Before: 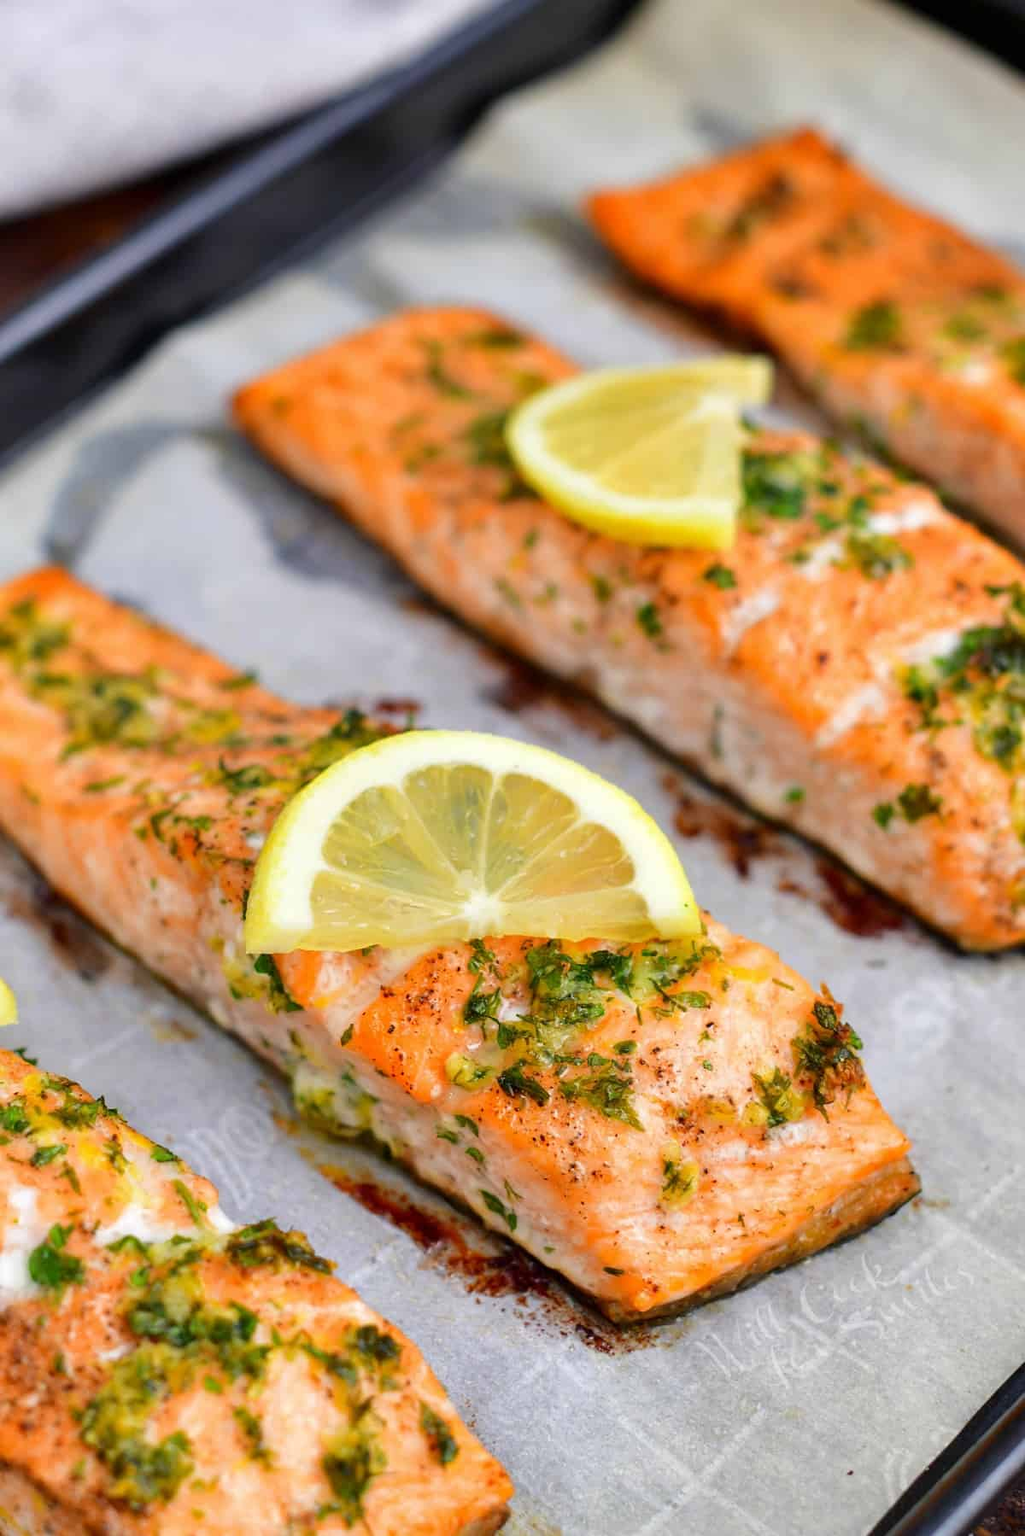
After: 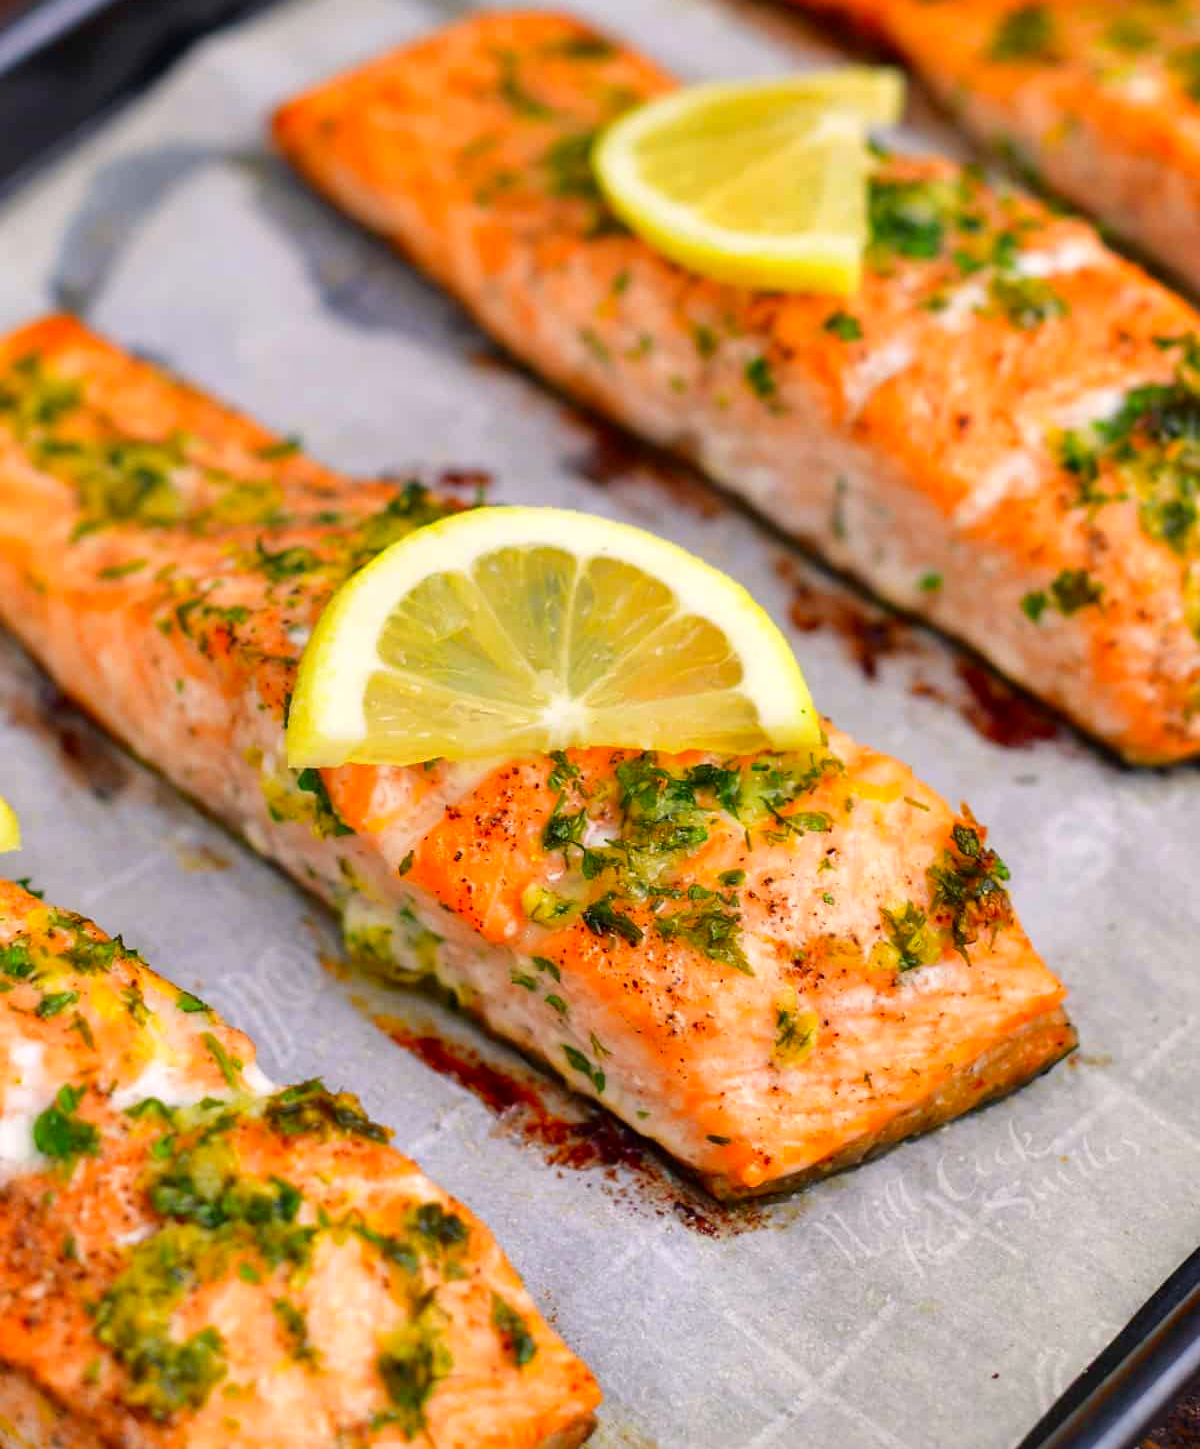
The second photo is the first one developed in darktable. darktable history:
color correction: highlights a* 3.35, highlights b* 2.04, saturation 1.21
tone equalizer: luminance estimator HSV value / RGB max
crop and rotate: top 19.41%
